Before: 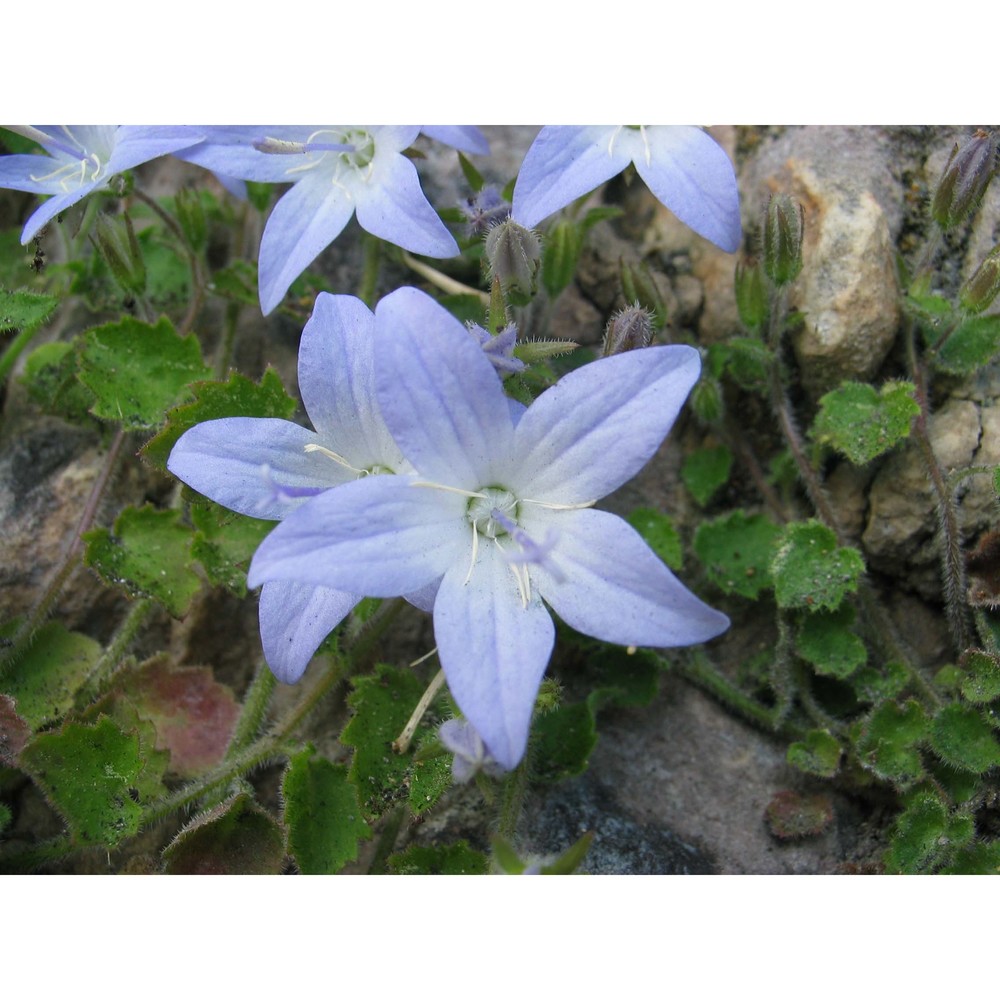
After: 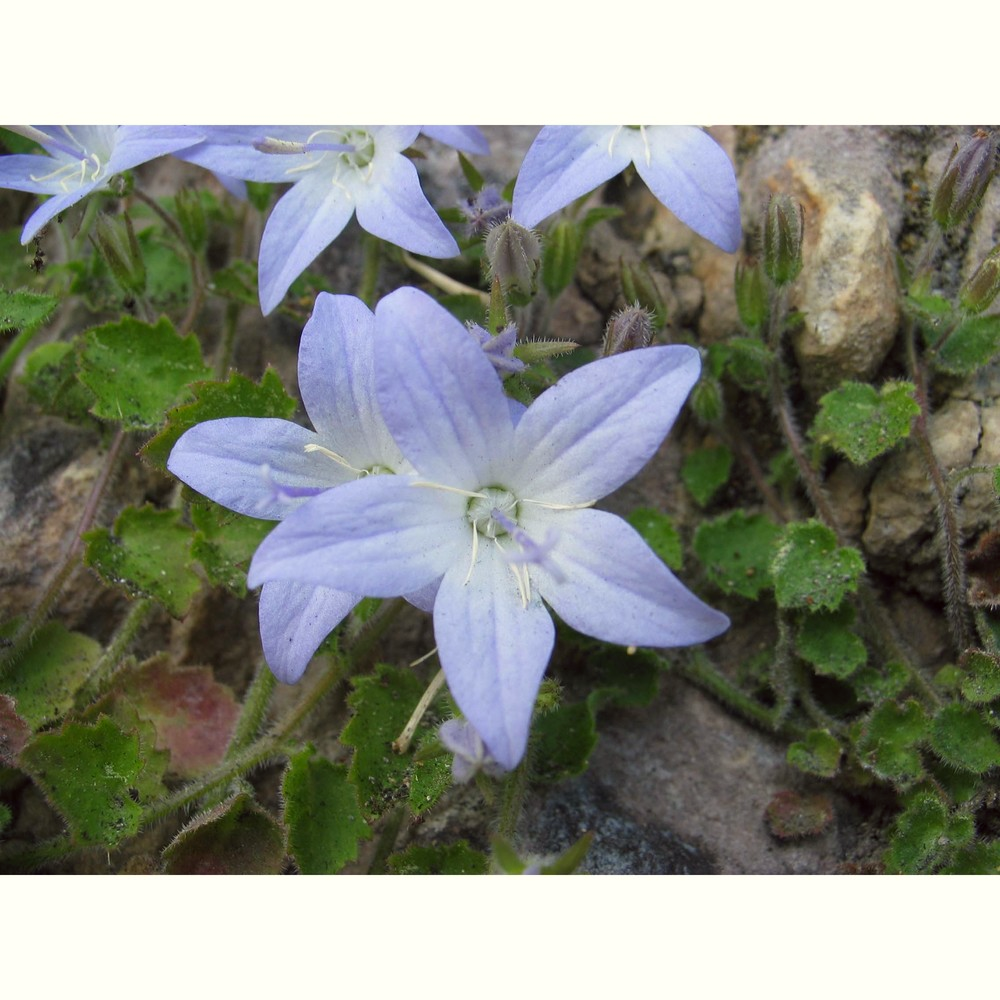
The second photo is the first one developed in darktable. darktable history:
color correction: highlights a* -1.15, highlights b* 4.44, shadows a* 3.67
